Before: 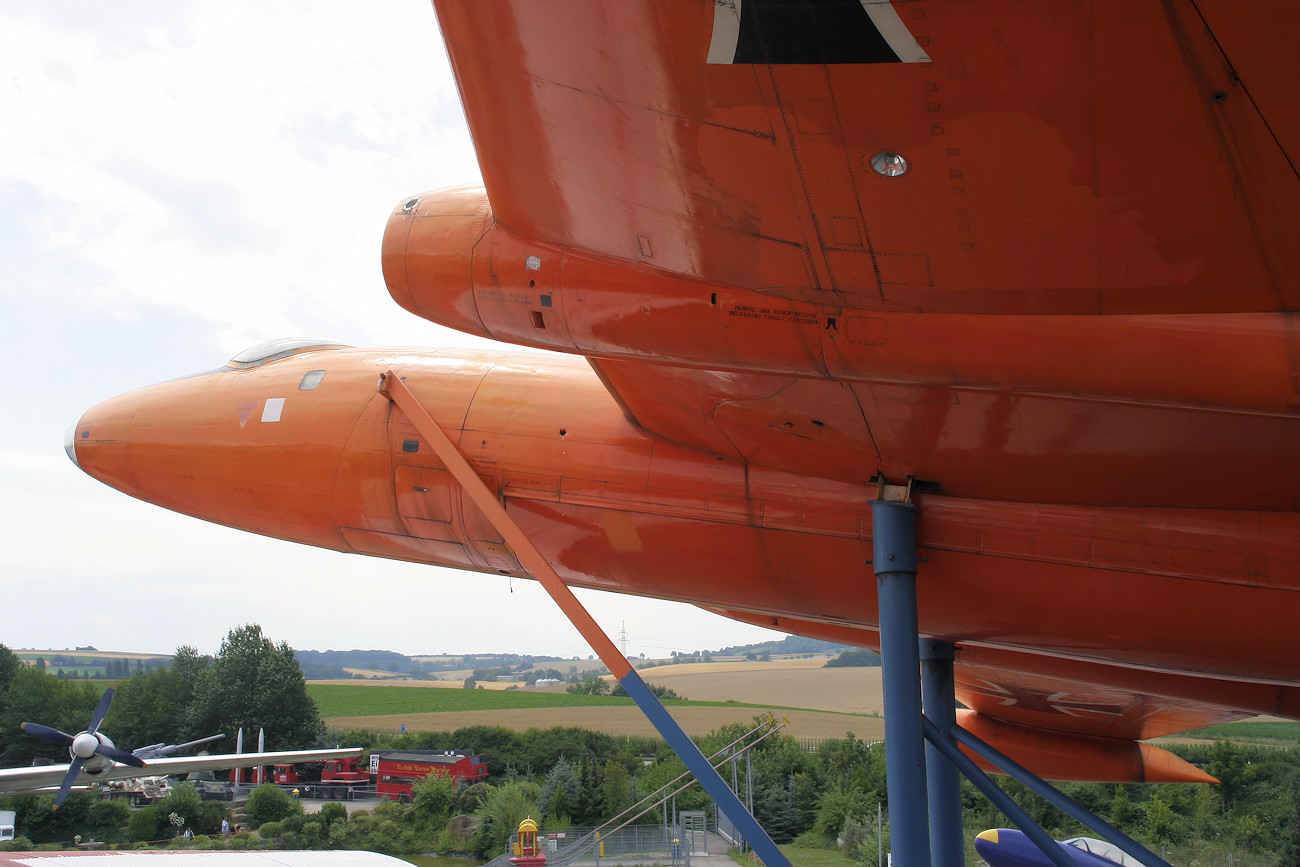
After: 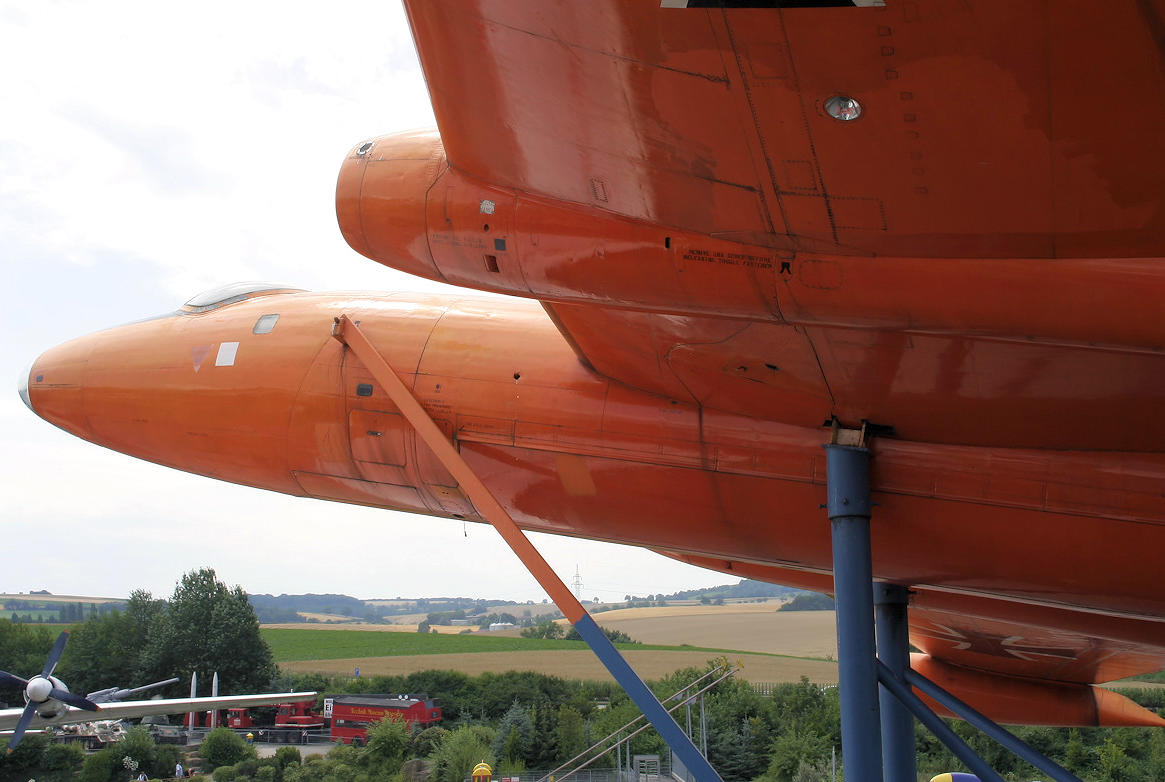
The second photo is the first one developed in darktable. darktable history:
crop: left 3.57%, top 6.499%, right 6.774%, bottom 3.298%
levels: black 3.82%, levels [0.026, 0.507, 0.987]
